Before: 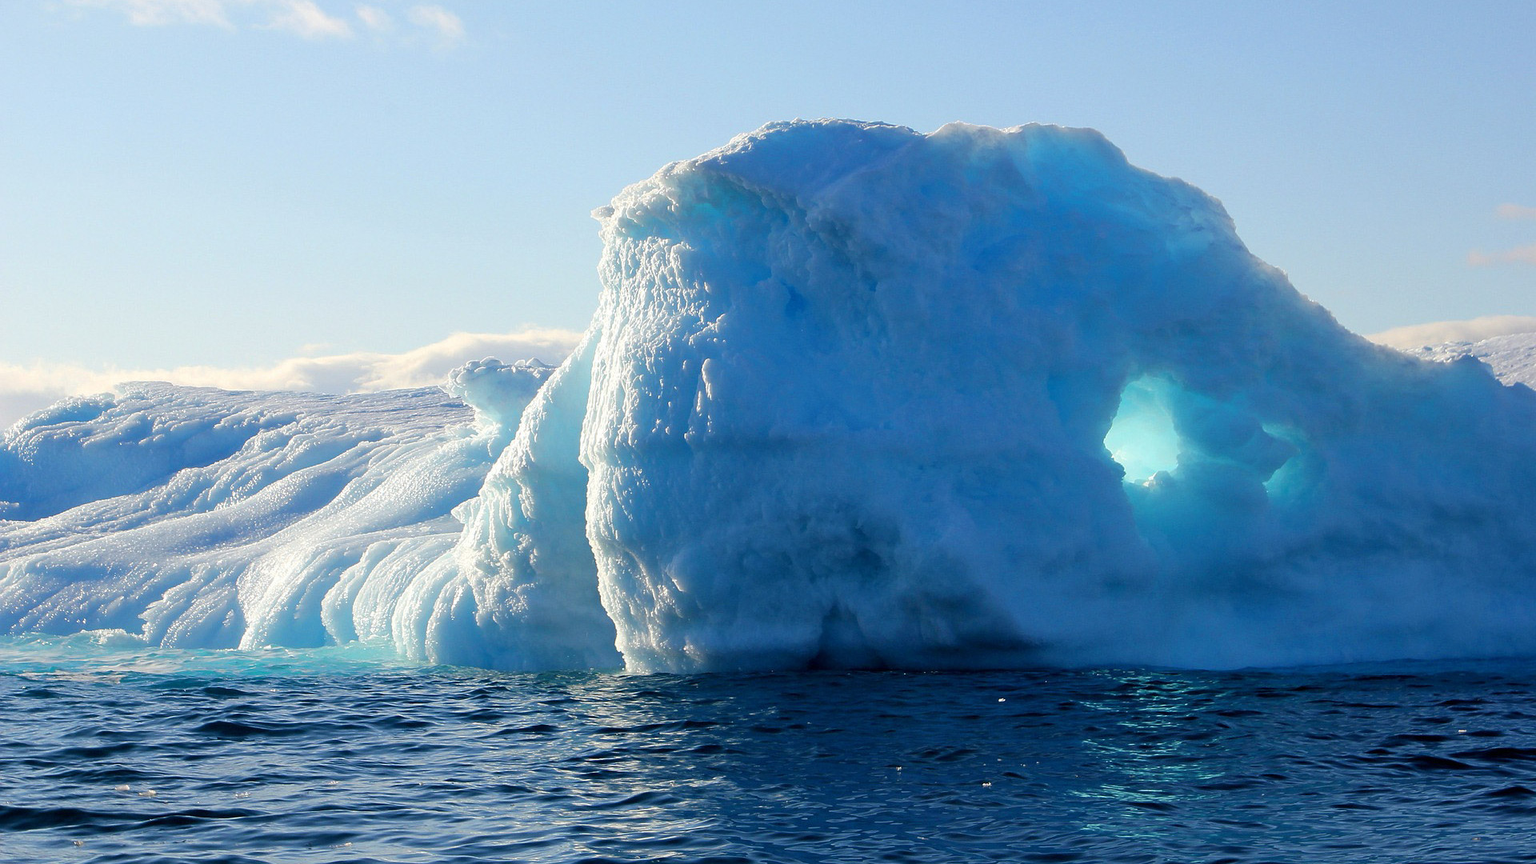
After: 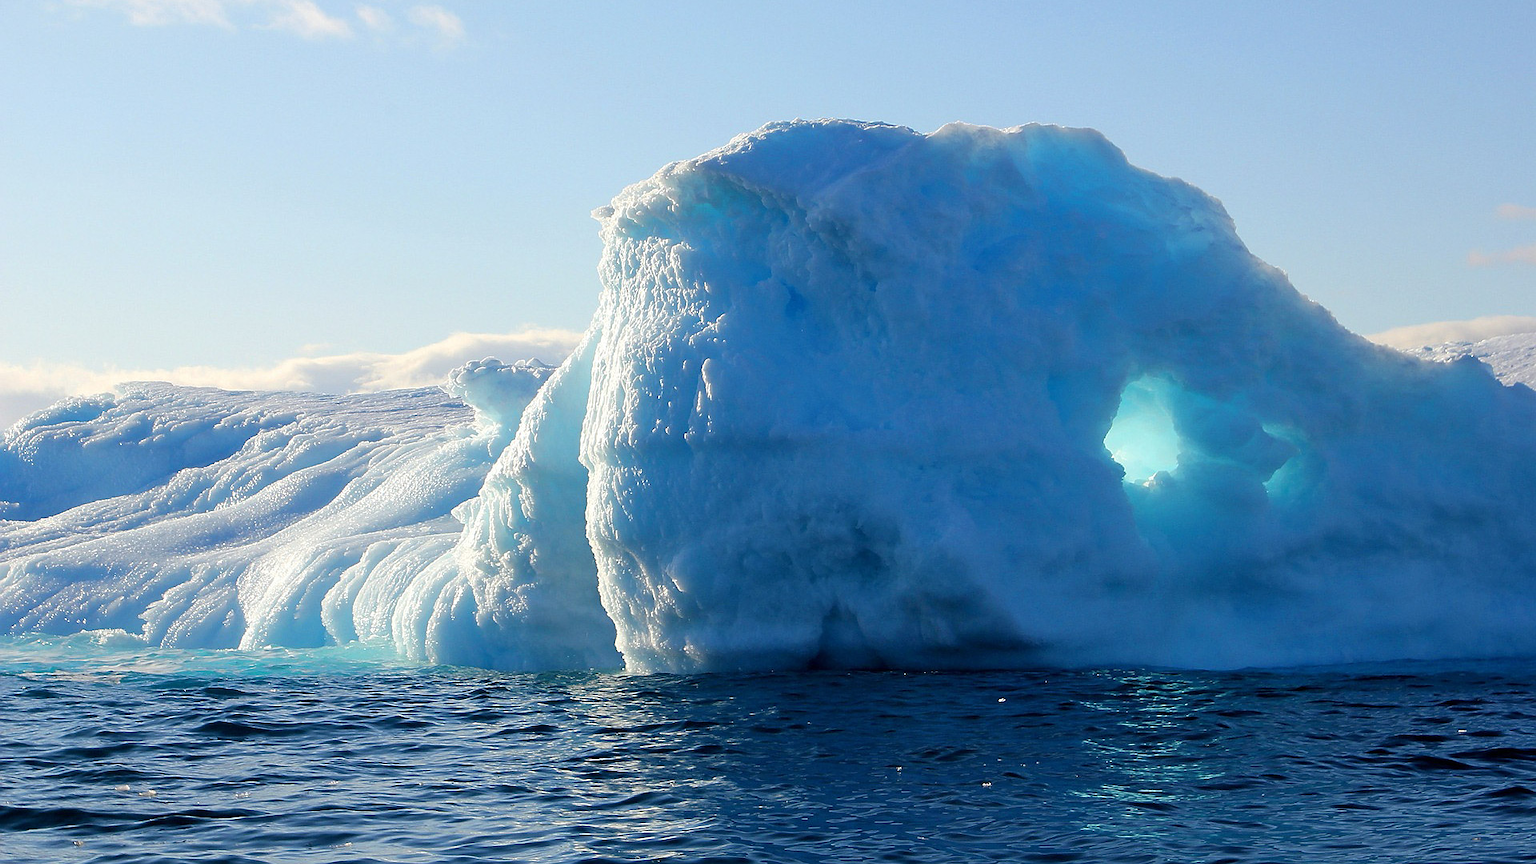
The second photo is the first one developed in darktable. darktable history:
sharpen: radius 0.988, threshold 0.867
